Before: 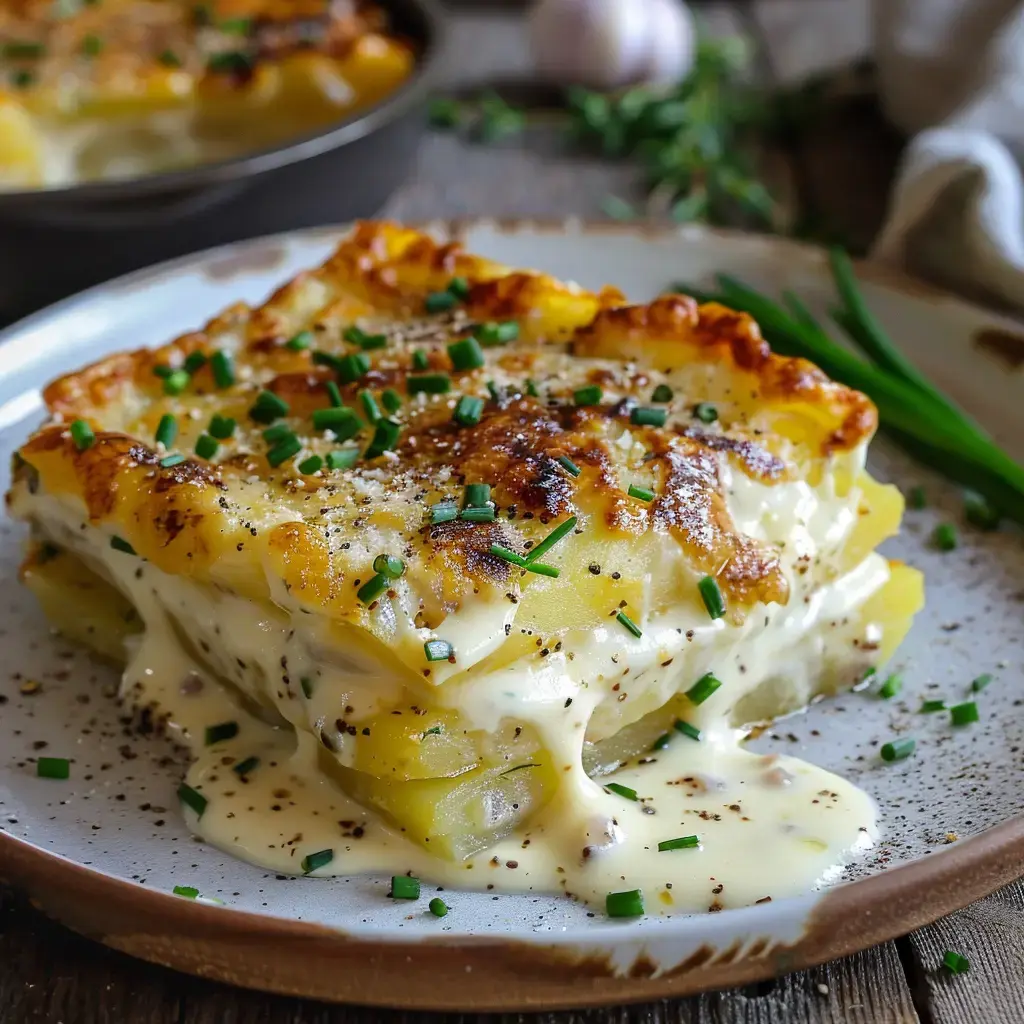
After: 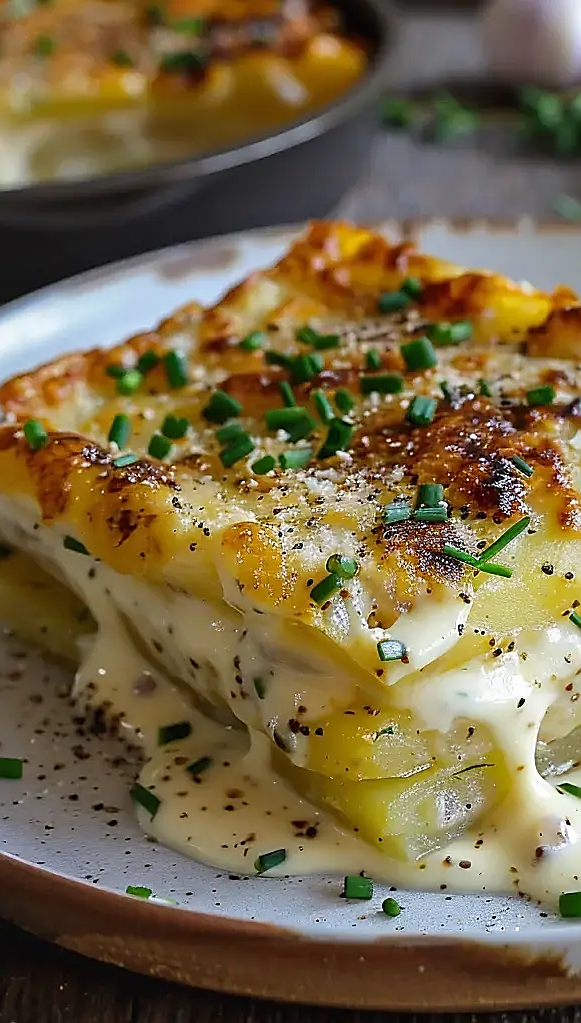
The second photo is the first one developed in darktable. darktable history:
crop: left 4.677%, right 38.55%
sharpen: radius 1.393, amount 1.267, threshold 0.667
